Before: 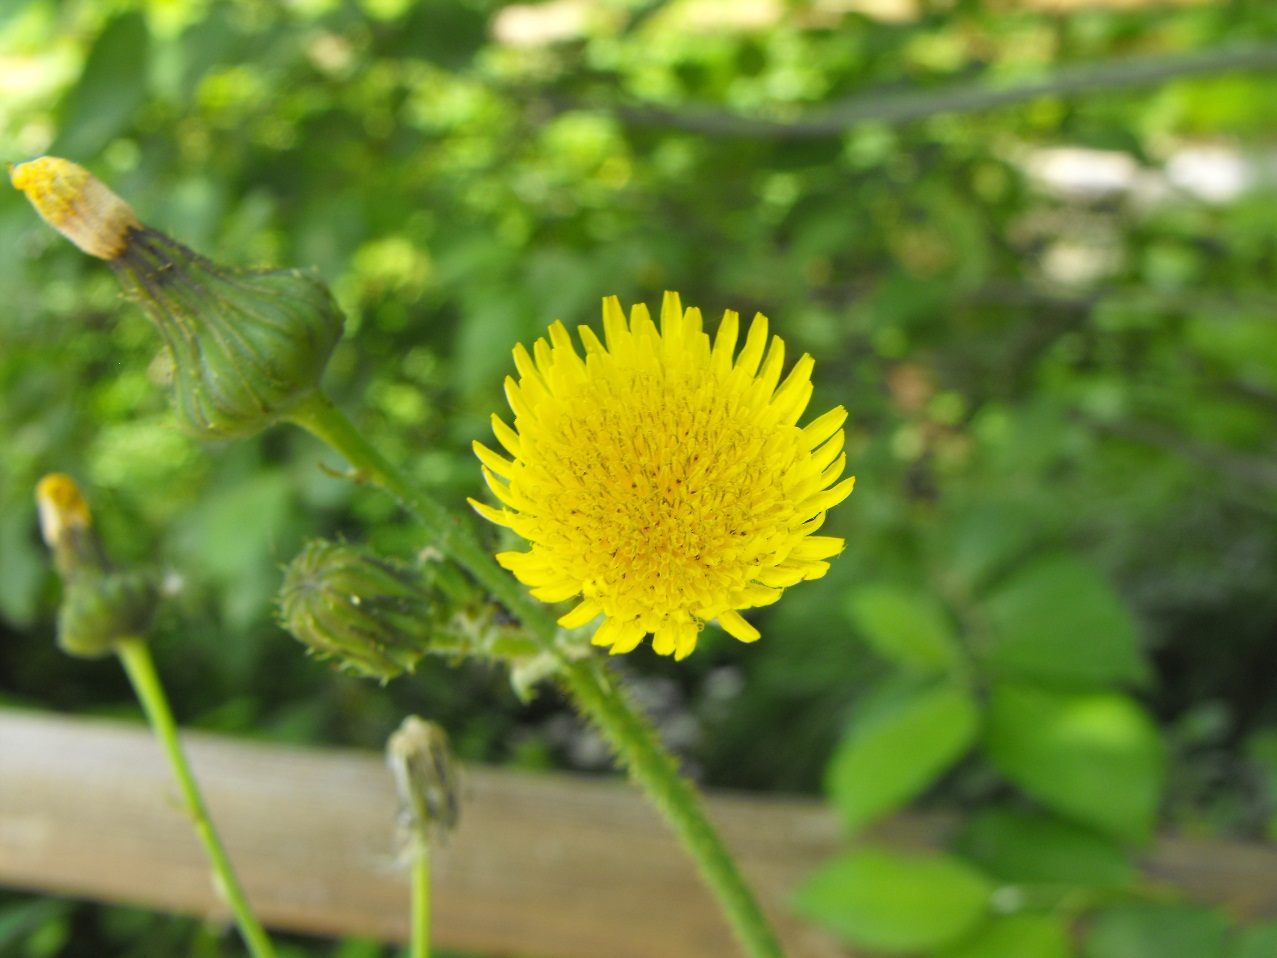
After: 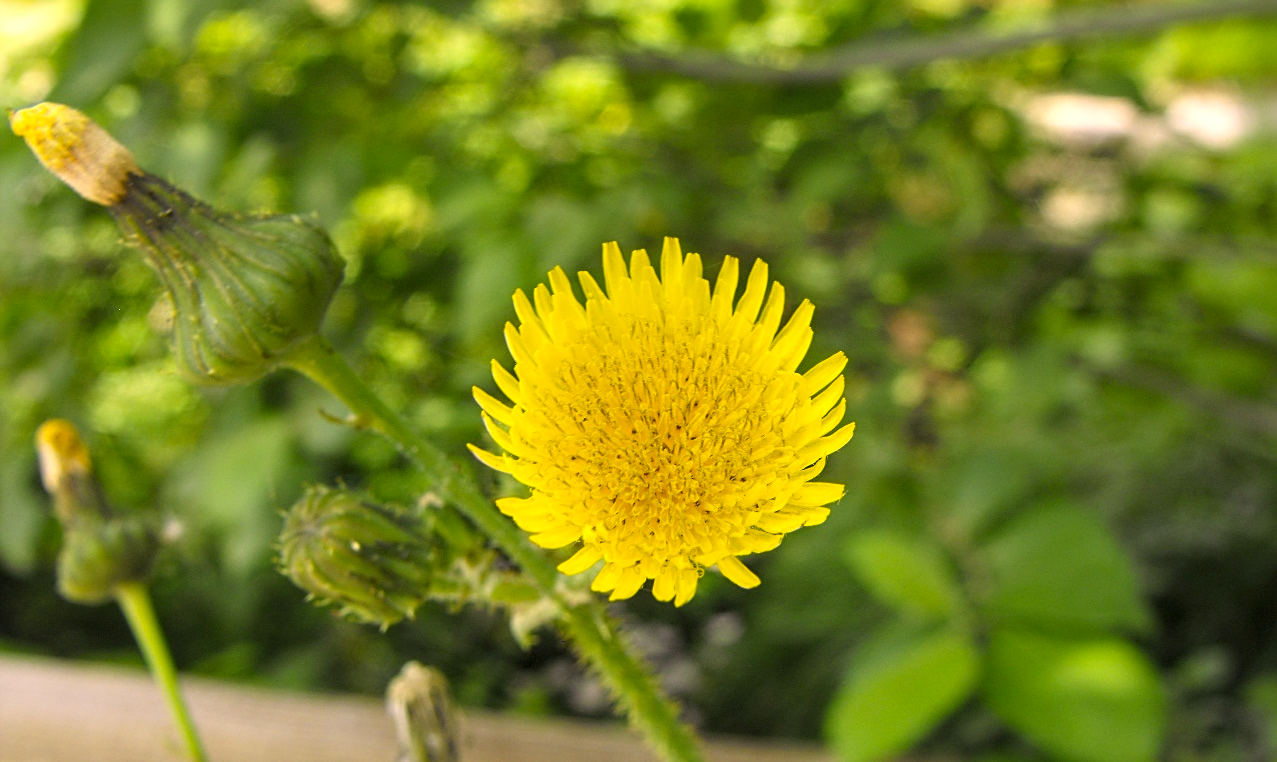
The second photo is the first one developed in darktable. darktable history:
crop and rotate: top 5.65%, bottom 14.802%
color correction: highlights a* 11.29, highlights b* 11.49
sharpen: on, module defaults
local contrast: on, module defaults
